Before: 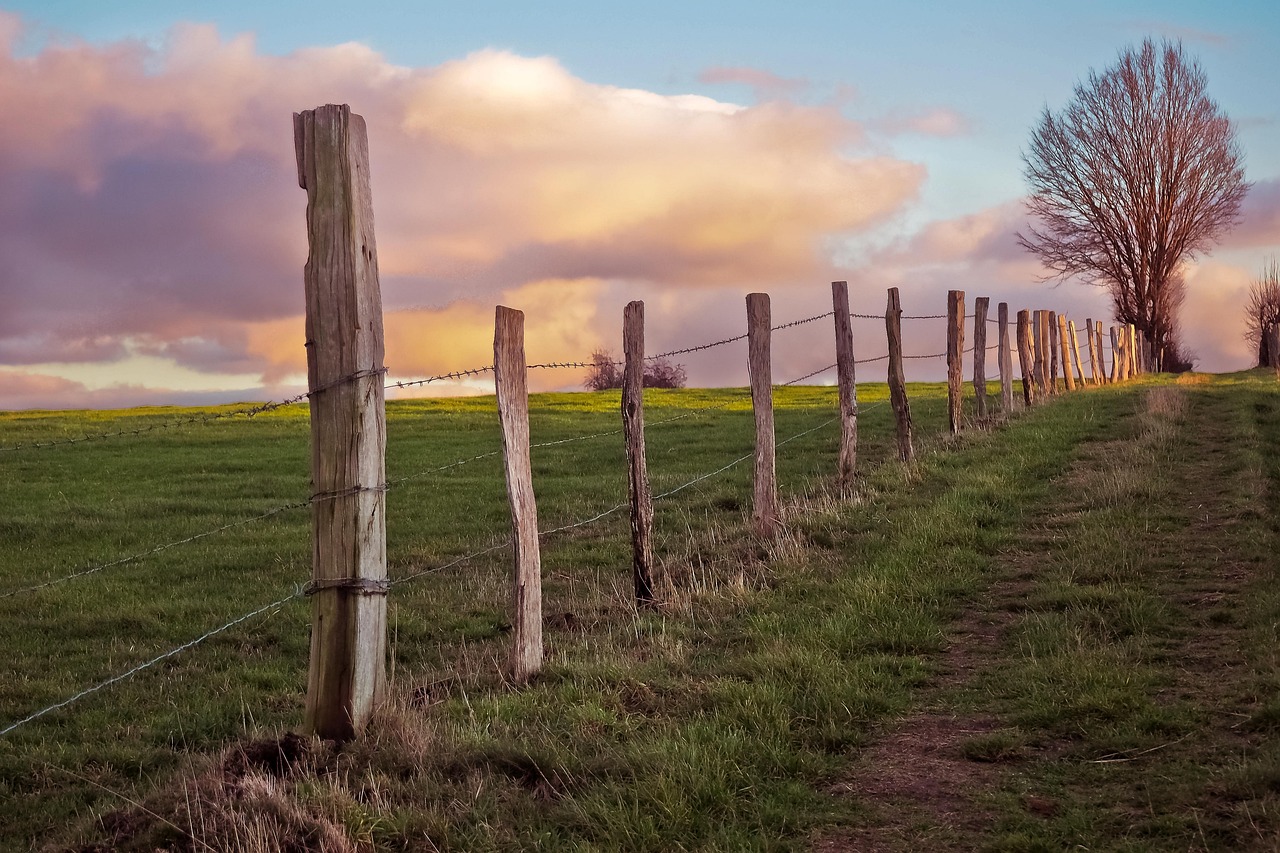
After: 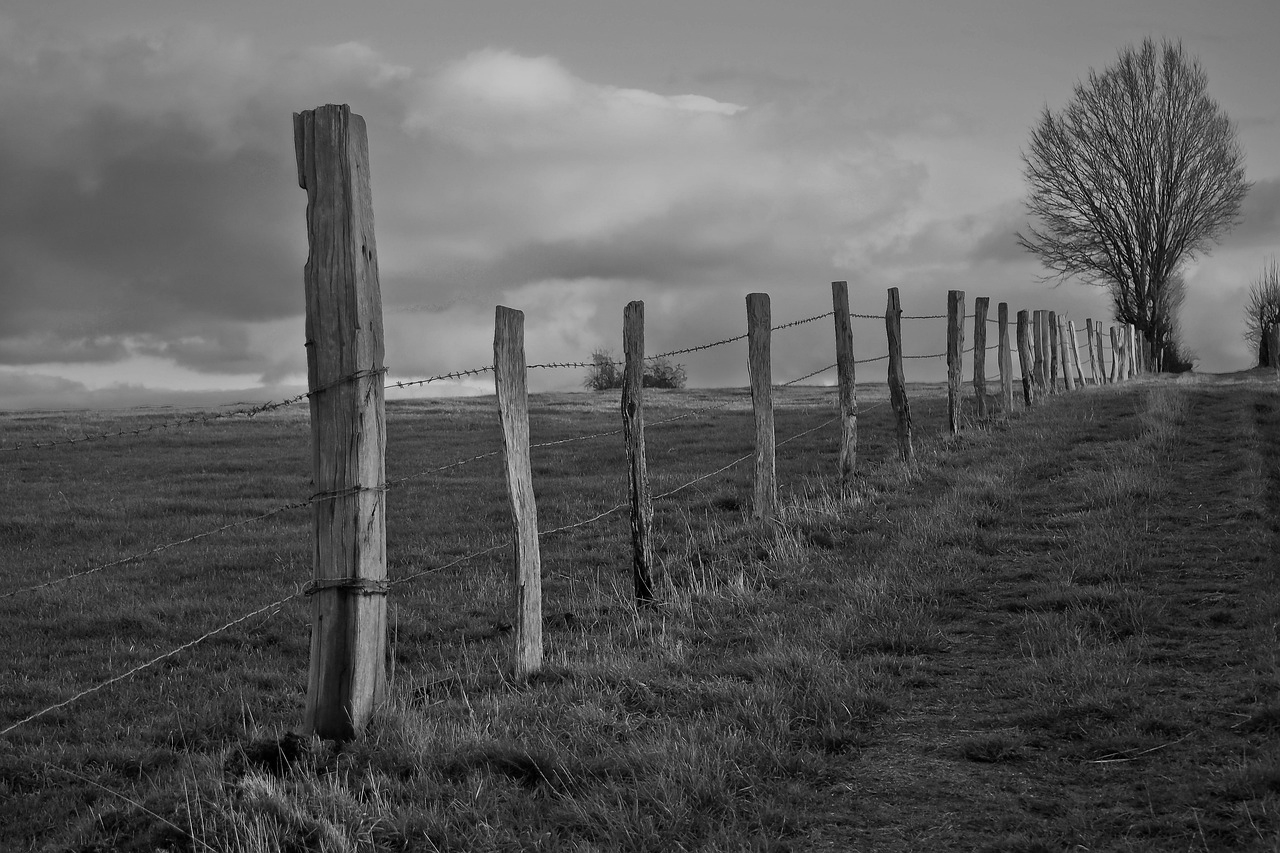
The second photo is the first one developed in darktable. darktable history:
monochrome: a 32, b 64, size 2.3
graduated density: hue 238.83°, saturation 50%
